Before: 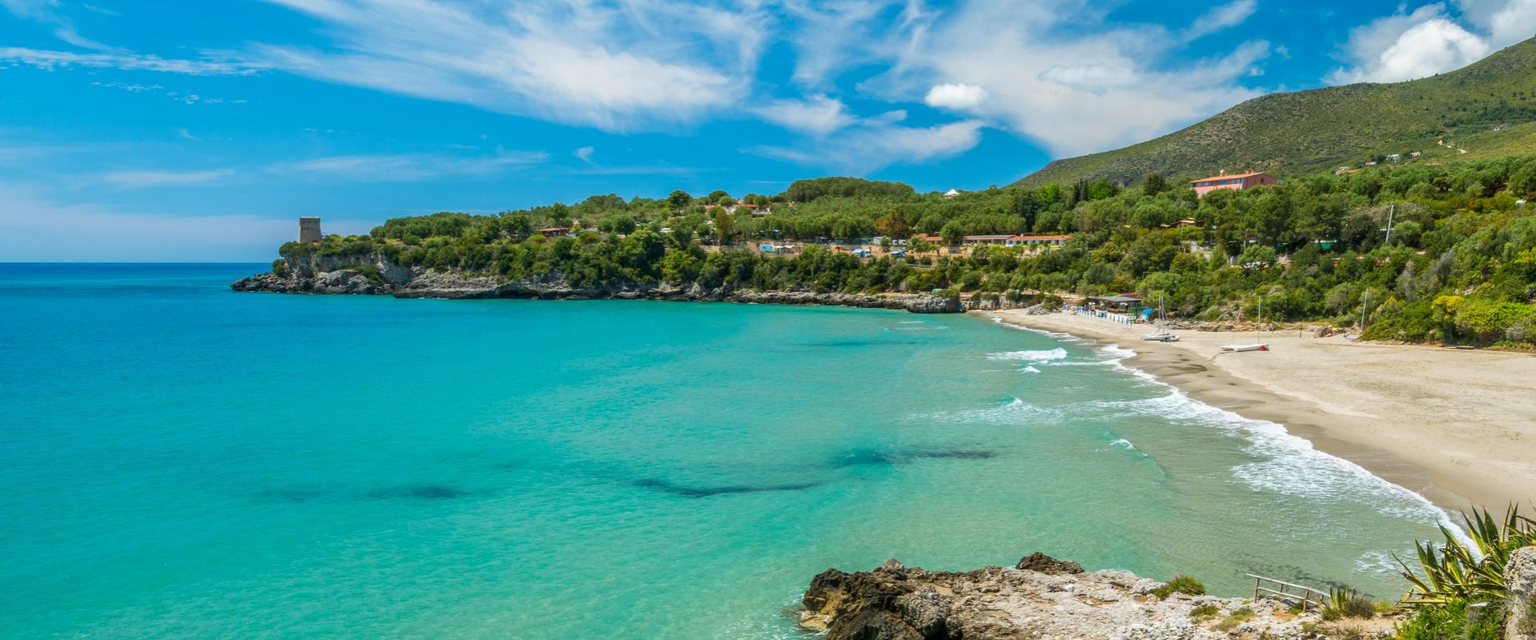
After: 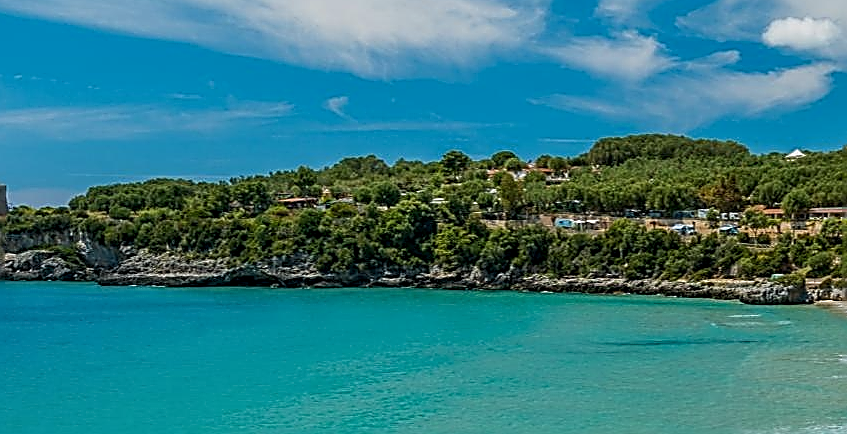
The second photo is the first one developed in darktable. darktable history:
sharpen: amount 1.844
exposure: exposure -0.487 EV, compensate exposure bias true, compensate highlight preservation false
crop: left 20.529%, top 10.901%, right 35.336%, bottom 34.805%
local contrast: on, module defaults
